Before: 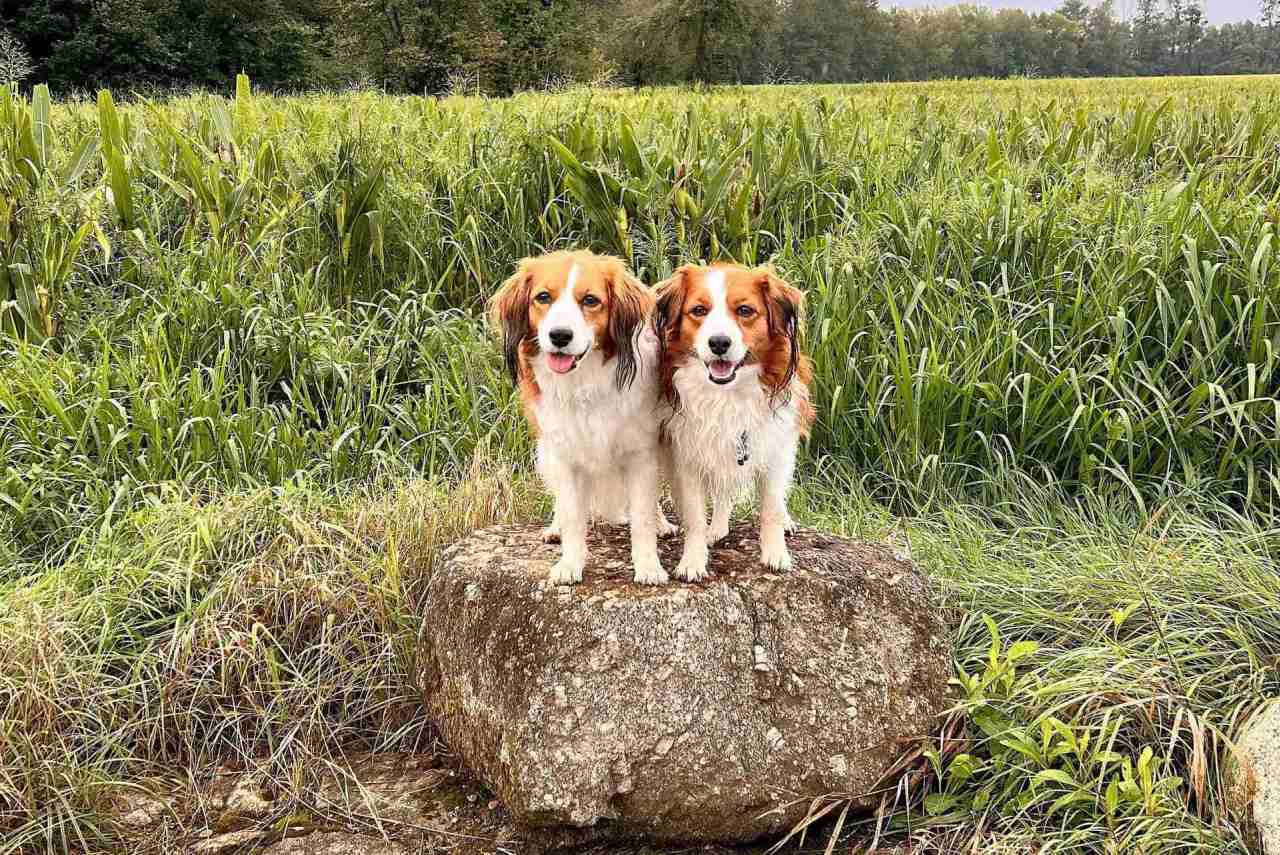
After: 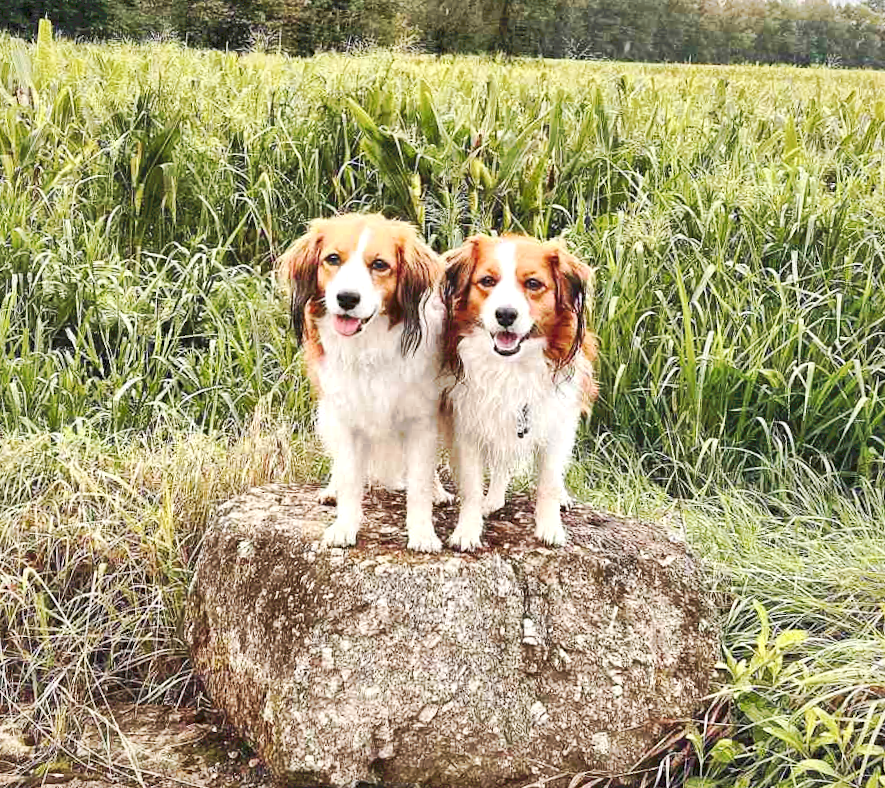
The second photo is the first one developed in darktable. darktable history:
crop and rotate: angle -3.27°, left 14.277%, top 0.028%, right 10.766%, bottom 0.028%
tone curve: curves: ch0 [(0, 0) (0.003, 0.055) (0.011, 0.111) (0.025, 0.126) (0.044, 0.169) (0.069, 0.215) (0.1, 0.199) (0.136, 0.207) (0.177, 0.259) (0.224, 0.327) (0.277, 0.361) (0.335, 0.431) (0.399, 0.501) (0.468, 0.589) (0.543, 0.683) (0.623, 0.73) (0.709, 0.796) (0.801, 0.863) (0.898, 0.921) (1, 1)], preserve colors none
local contrast: mode bilateral grid, contrast 25, coarseness 60, detail 151%, midtone range 0.2
